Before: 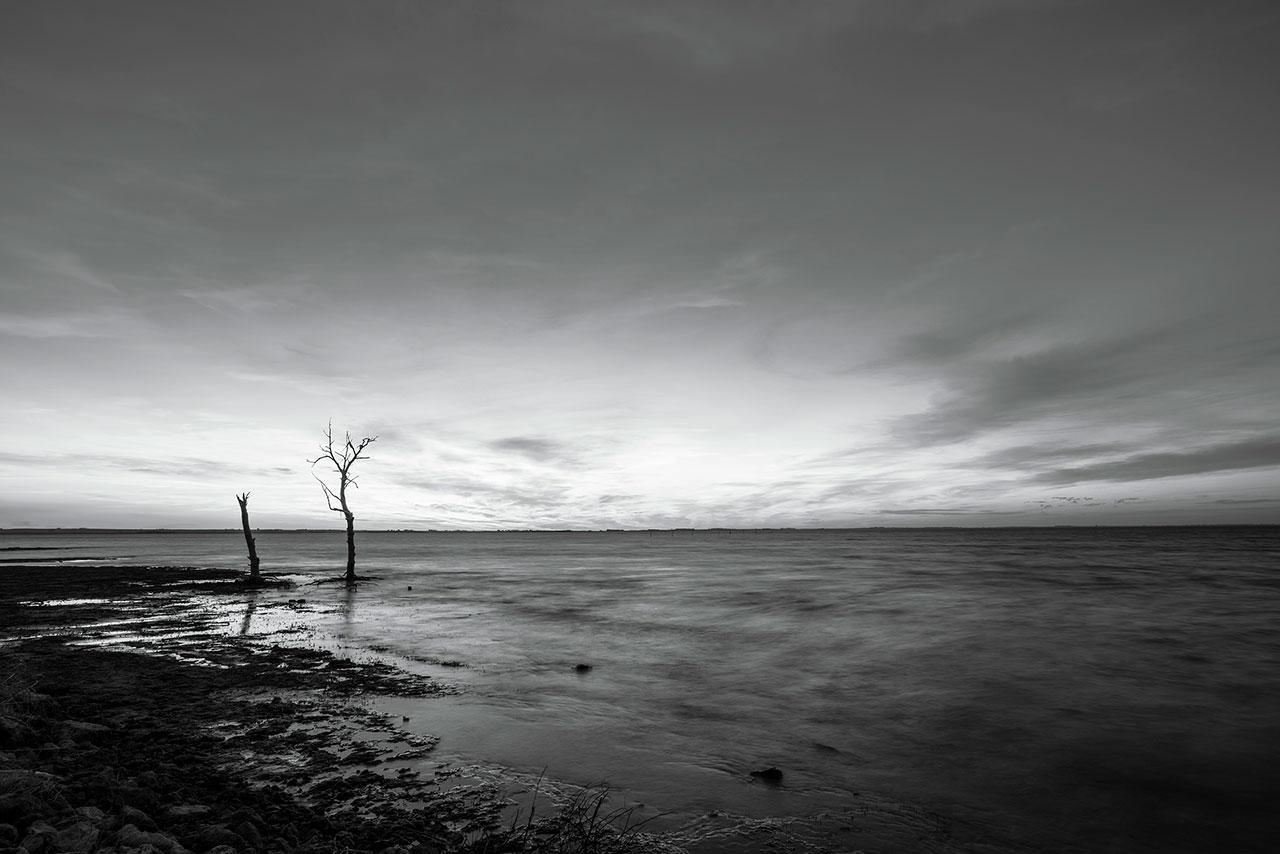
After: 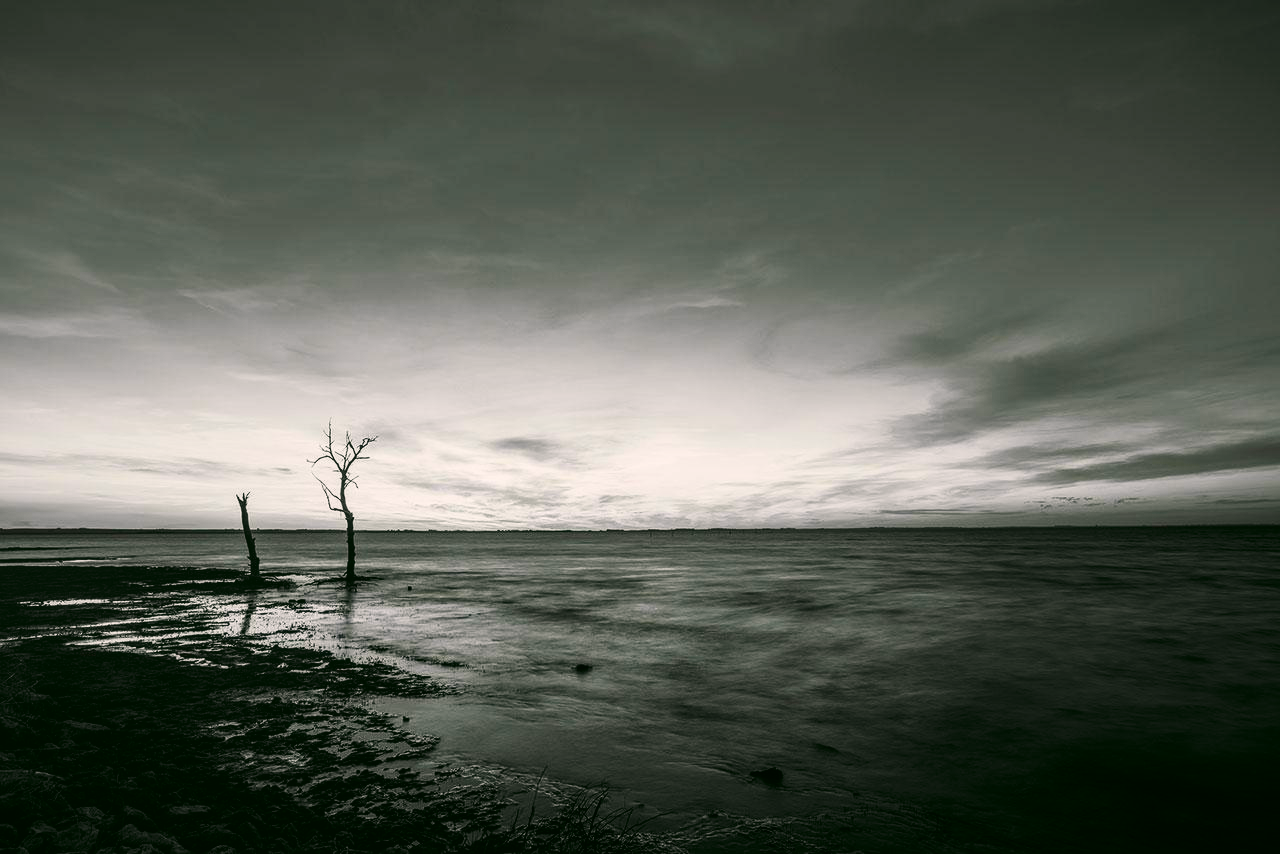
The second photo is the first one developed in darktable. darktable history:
contrast brightness saturation: contrast 0.195, brightness -0.106, saturation 0.096
local contrast: detail 109%
color correction: highlights a* 4.53, highlights b* 4.96, shadows a* -7.77, shadows b* 4.91
color balance rgb: perceptual saturation grading › global saturation 30.108%, global vibrance 20%
